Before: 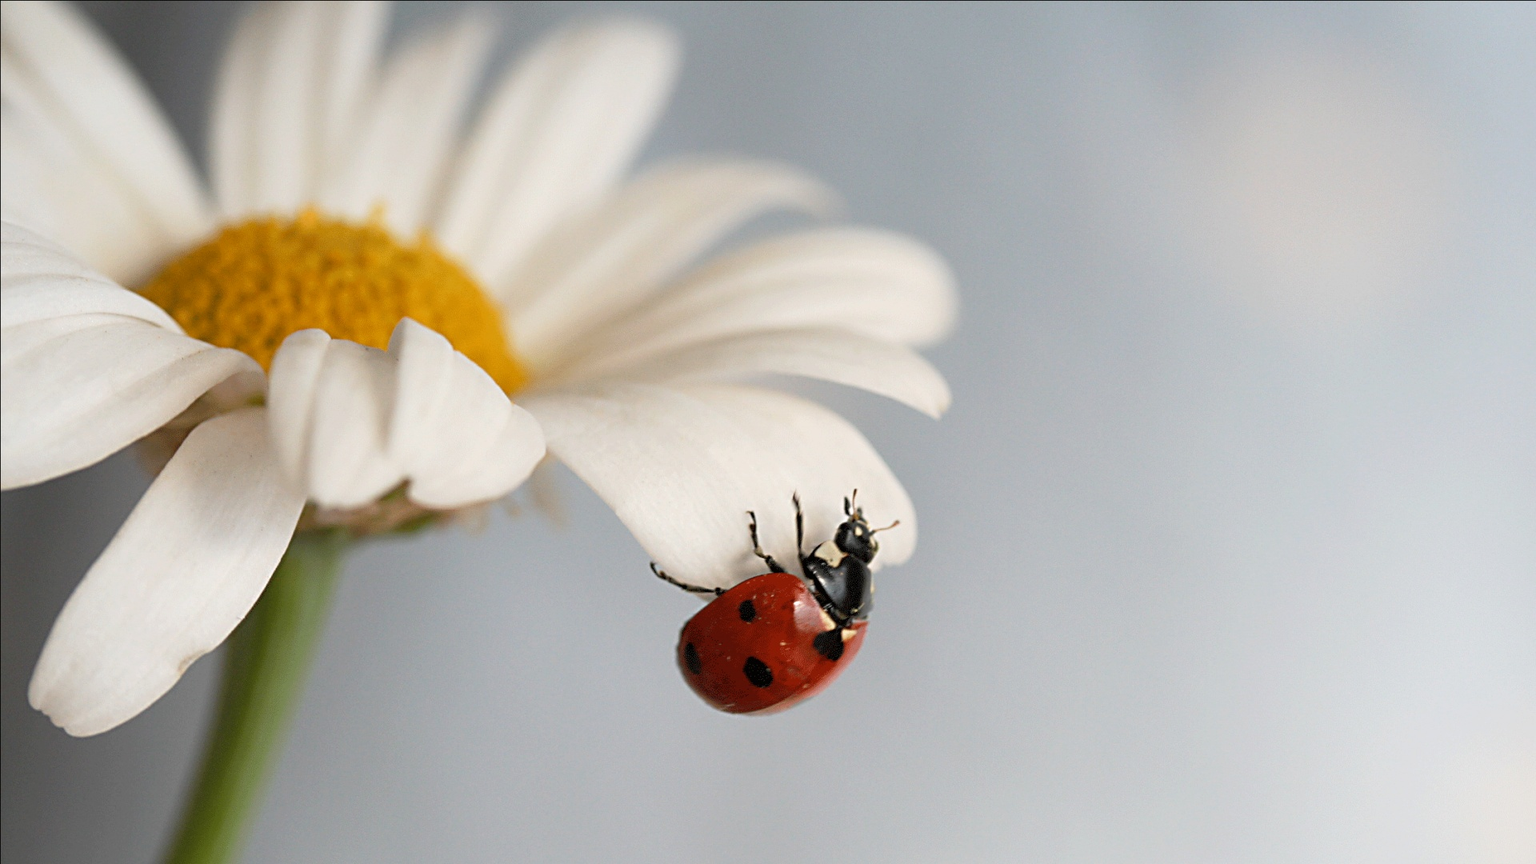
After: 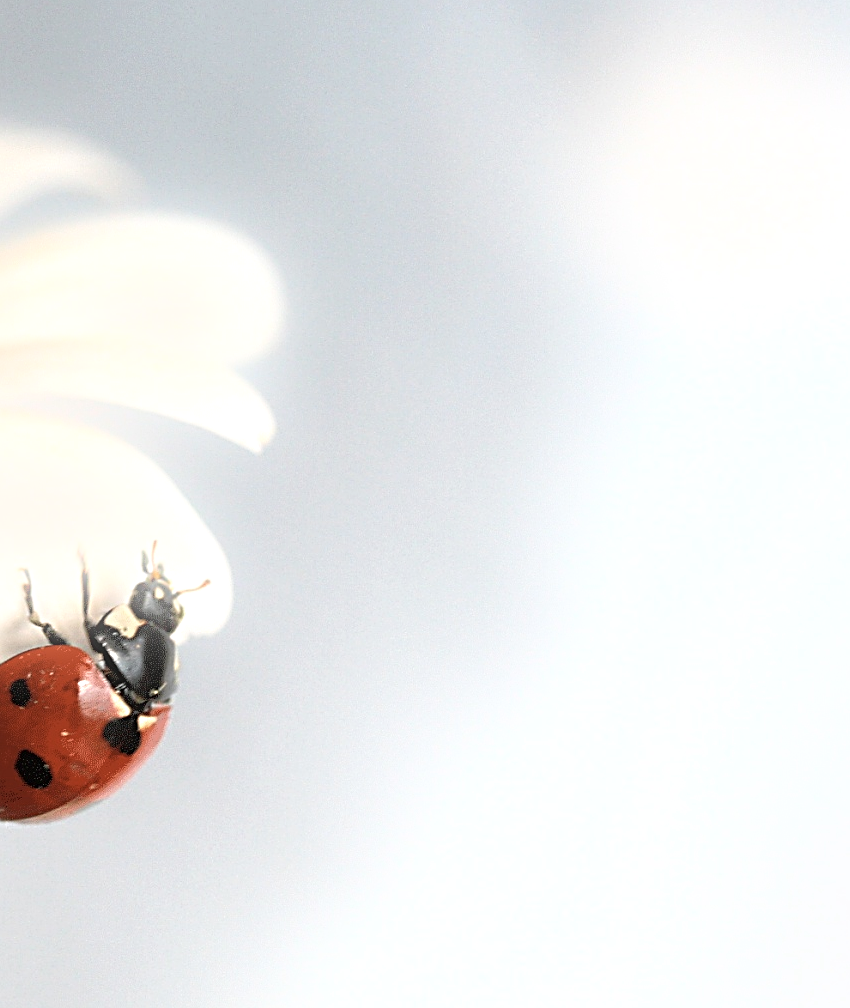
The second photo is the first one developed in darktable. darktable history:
bloom: size 9%, threshold 100%, strength 7%
sharpen: on, module defaults
crop: left 47.628%, top 6.643%, right 7.874%
tone equalizer: on, module defaults
exposure: black level correction 0, exposure 0.7 EV, compensate exposure bias true, compensate highlight preservation false
color correction: saturation 0.8
white balance: emerald 1
